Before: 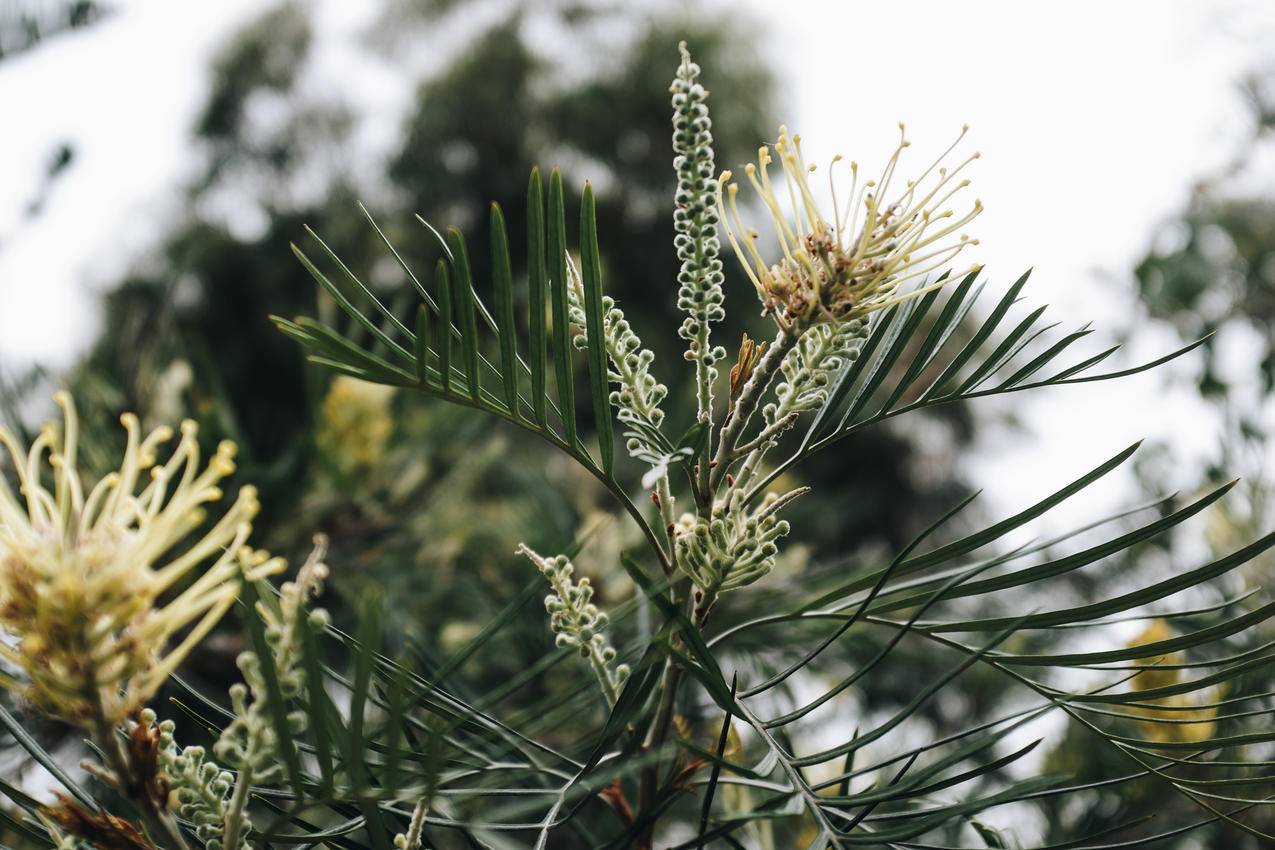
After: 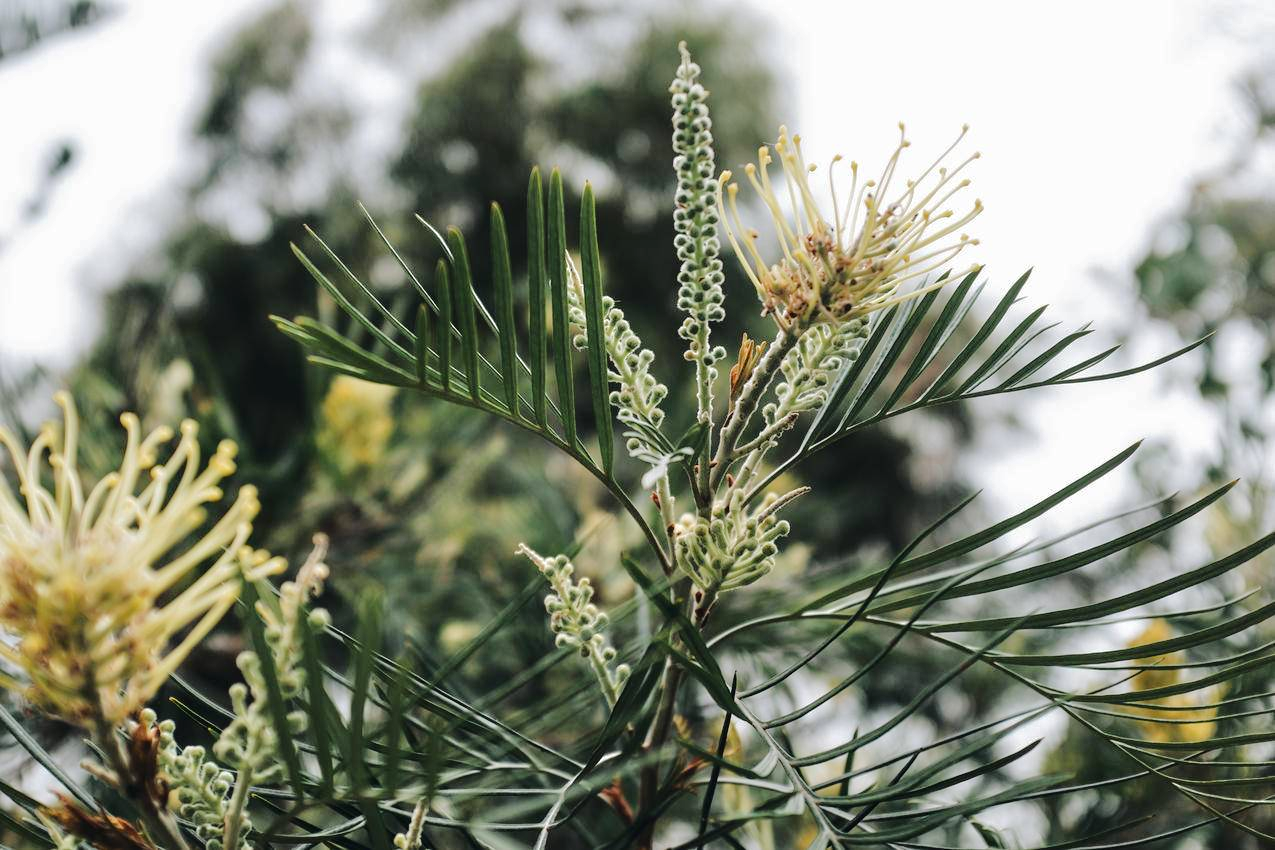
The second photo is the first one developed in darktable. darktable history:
base curve: curves: ch0 [(0, 0) (0.235, 0.266) (0.503, 0.496) (0.786, 0.72) (1, 1)]
tone equalizer: -8 EV 0.001 EV, -7 EV -0.004 EV, -6 EV 0.009 EV, -5 EV 0.032 EV, -4 EV 0.276 EV, -3 EV 0.644 EV, -2 EV 0.584 EV, -1 EV 0.187 EV, +0 EV 0.024 EV
